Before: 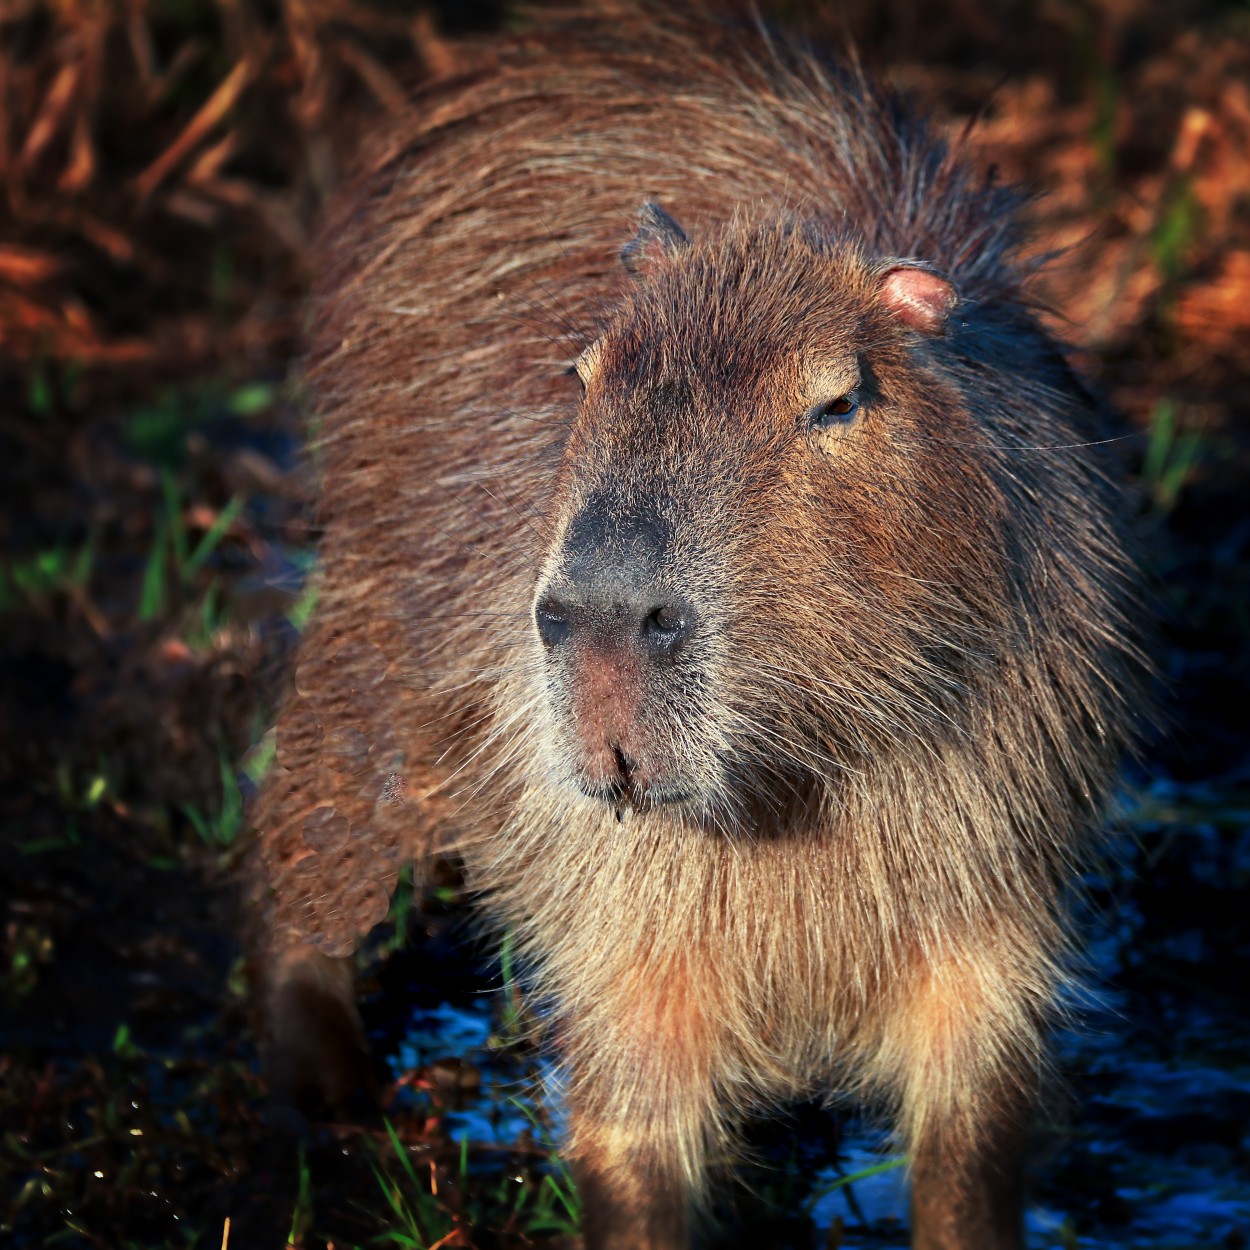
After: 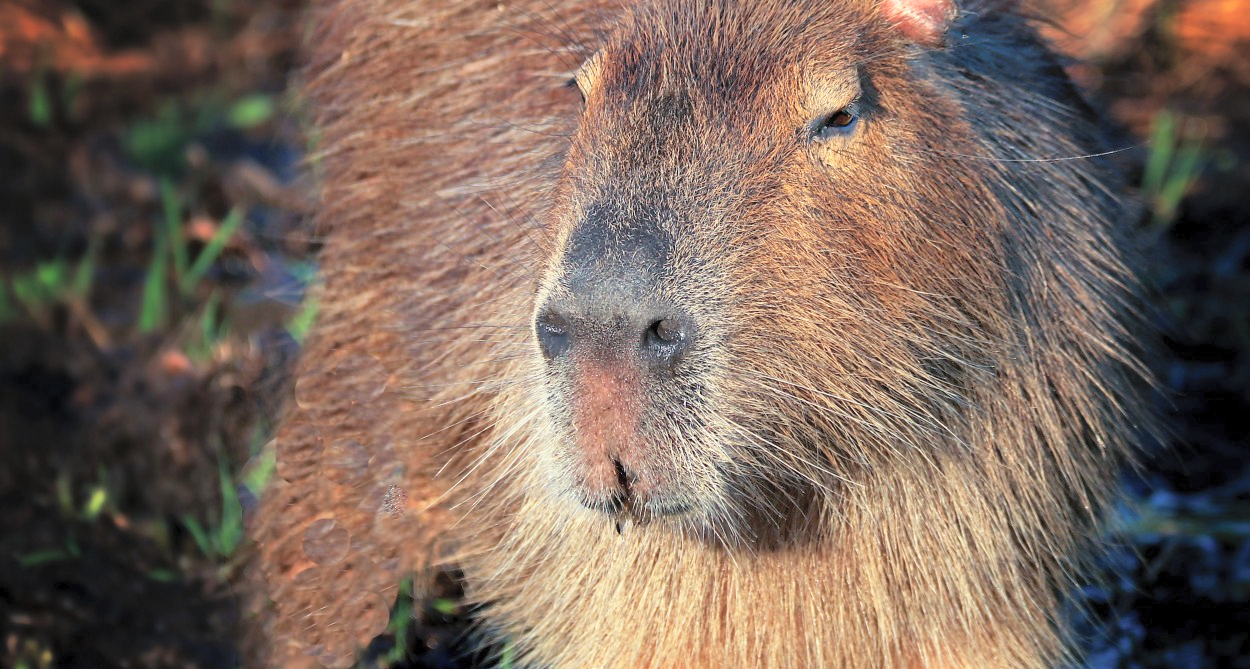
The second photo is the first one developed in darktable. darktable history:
crop and rotate: top 23.043%, bottom 23.437%
color balance rgb: global vibrance 20%
contrast brightness saturation: brightness 0.28
